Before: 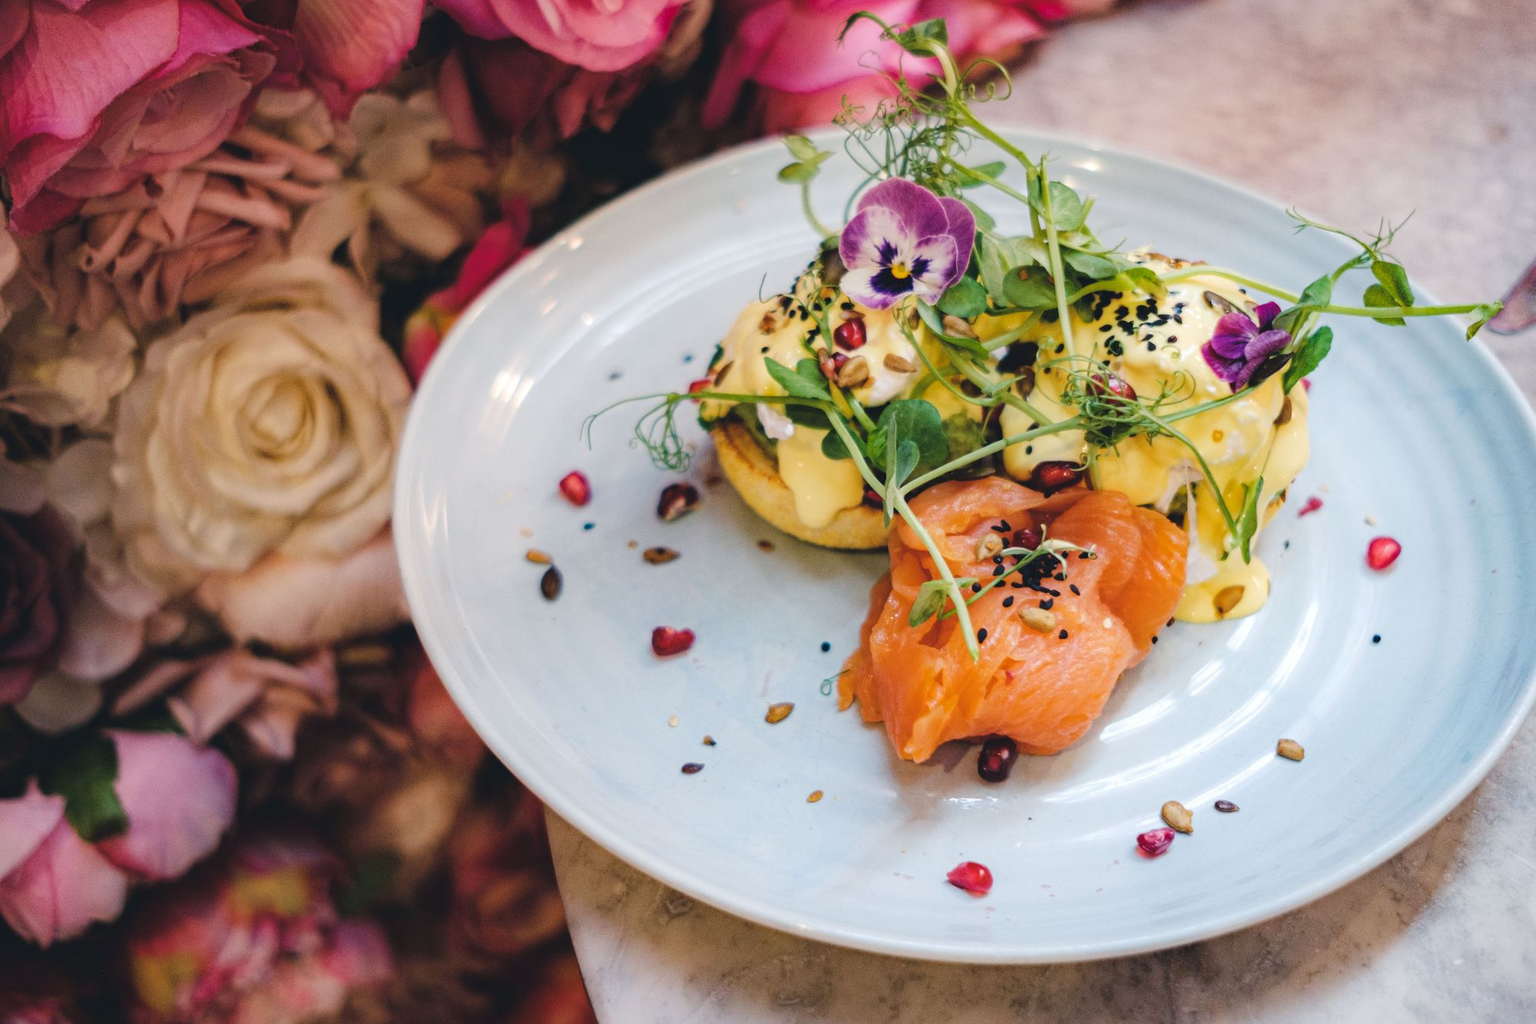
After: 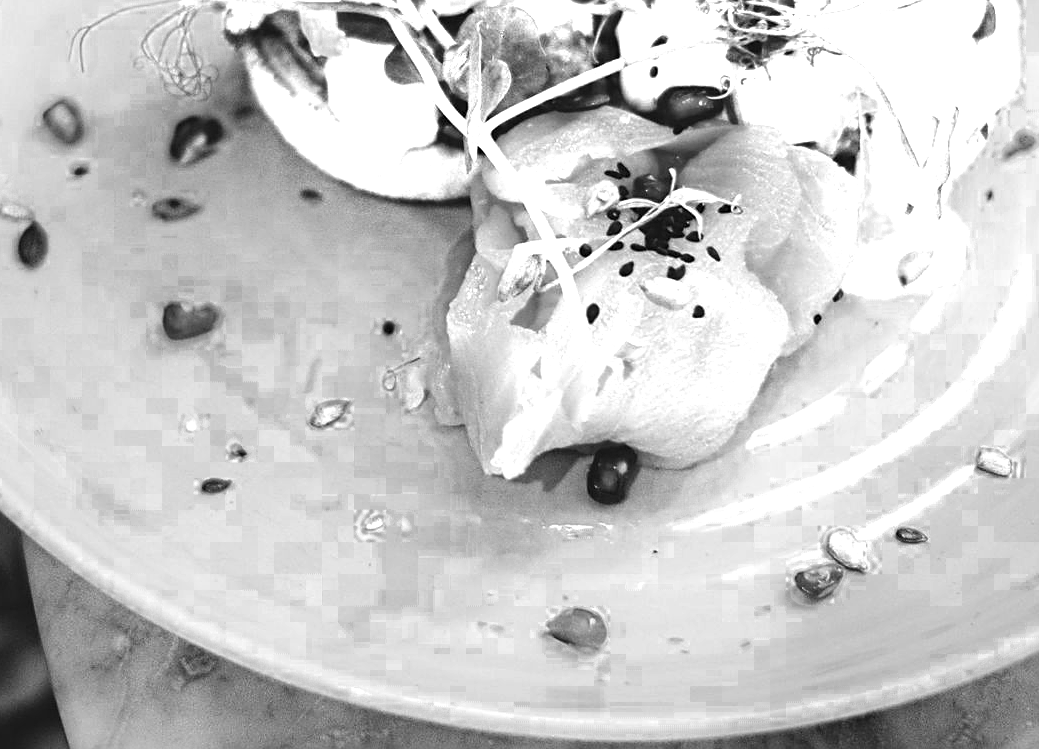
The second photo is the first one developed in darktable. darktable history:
sharpen: amount 0.588
color zones: curves: ch0 [(0, 0.554) (0.146, 0.662) (0.293, 0.86) (0.503, 0.774) (0.637, 0.106) (0.74, 0.072) (0.866, 0.488) (0.998, 0.569)]; ch1 [(0, 0) (0.143, 0) (0.286, 0) (0.429, 0) (0.571, 0) (0.714, 0) (0.857, 0)]
crop: left 34.308%, top 38.627%, right 13.741%, bottom 5.145%
color correction: highlights a* -4.25, highlights b* 6.21
